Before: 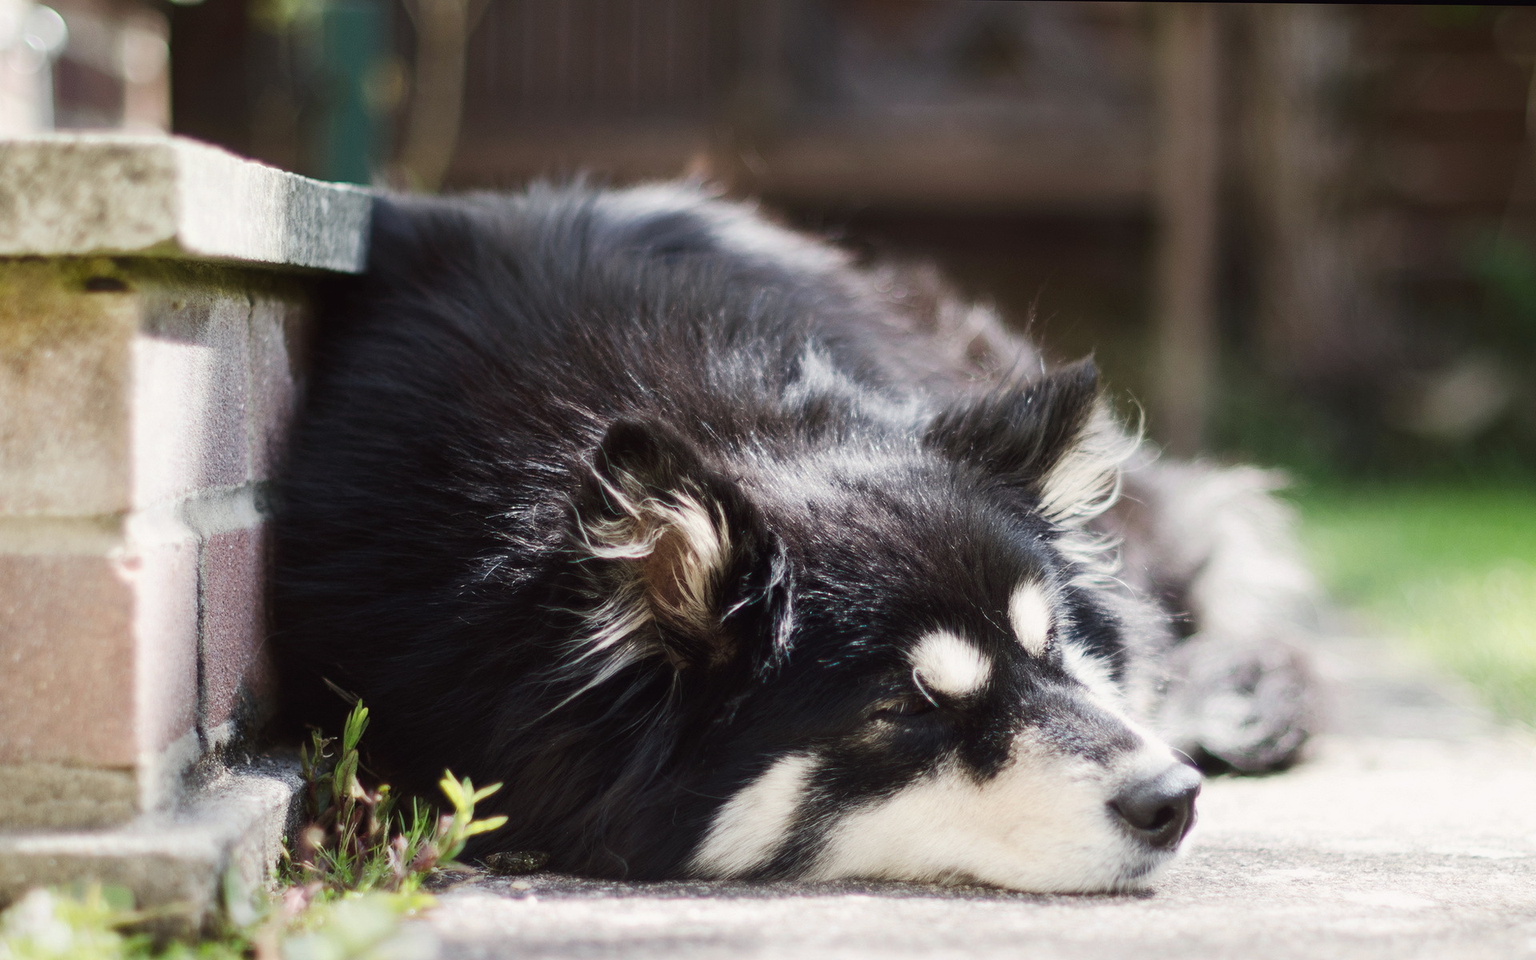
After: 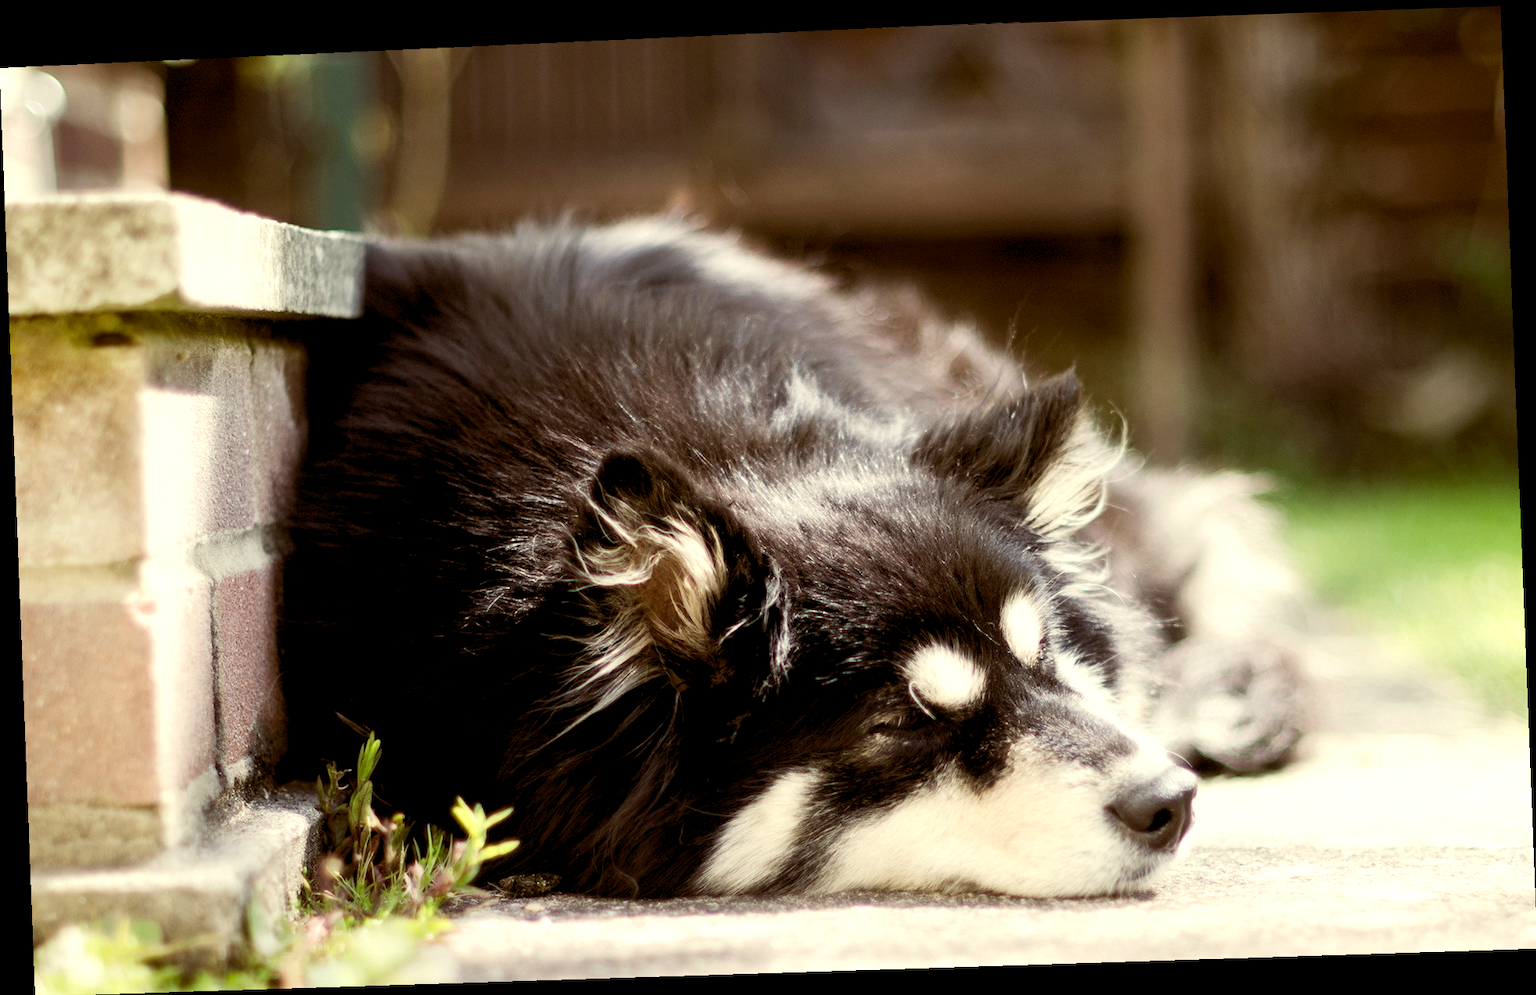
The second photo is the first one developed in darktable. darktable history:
rotate and perspective: rotation -2.22°, lens shift (horizontal) -0.022, automatic cropping off
rgb levels: levels [[0.01, 0.419, 0.839], [0, 0.5, 1], [0, 0.5, 1]]
color balance: lift [1.001, 1.007, 1, 0.993], gamma [1.023, 1.026, 1.01, 0.974], gain [0.964, 1.059, 1.073, 0.927]
exposure: black level correction 0.002, exposure 0.15 EV, compensate highlight preservation false
